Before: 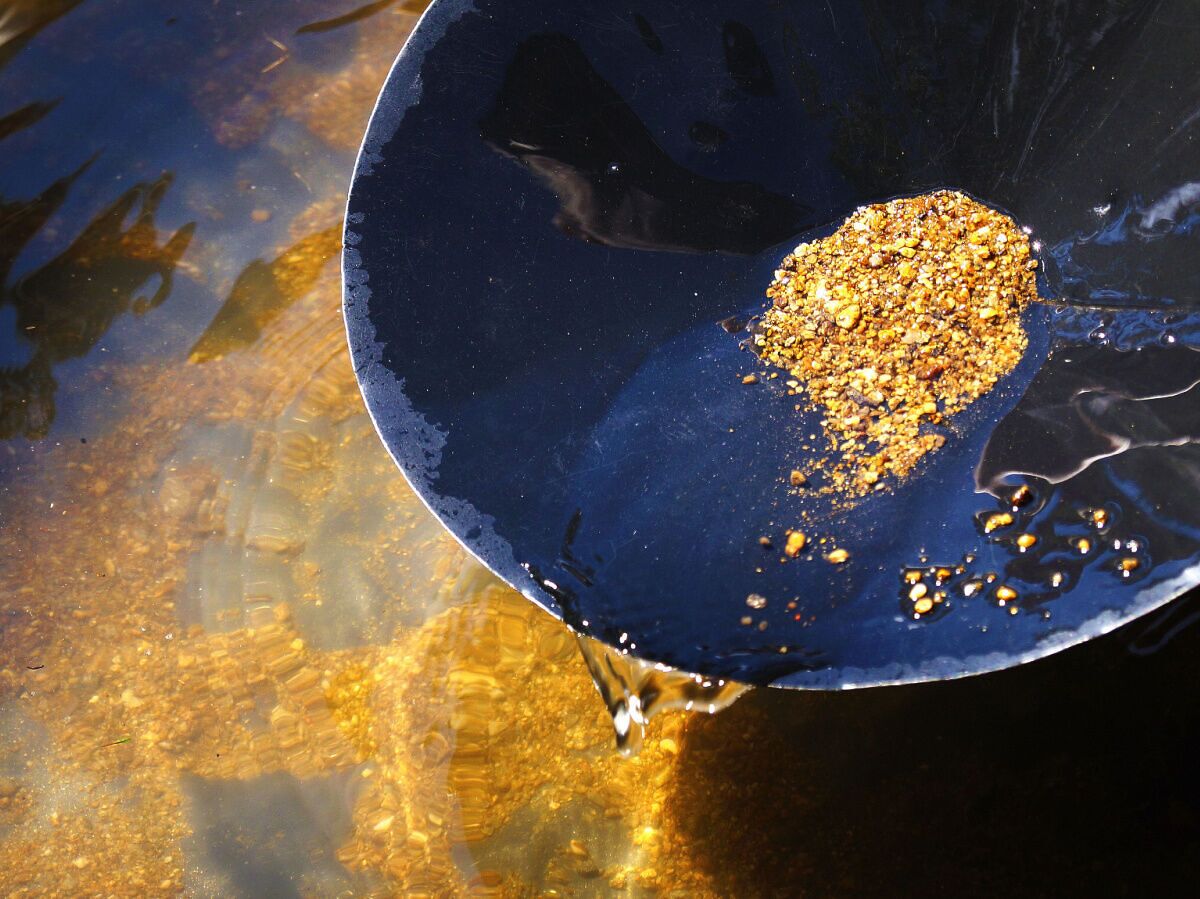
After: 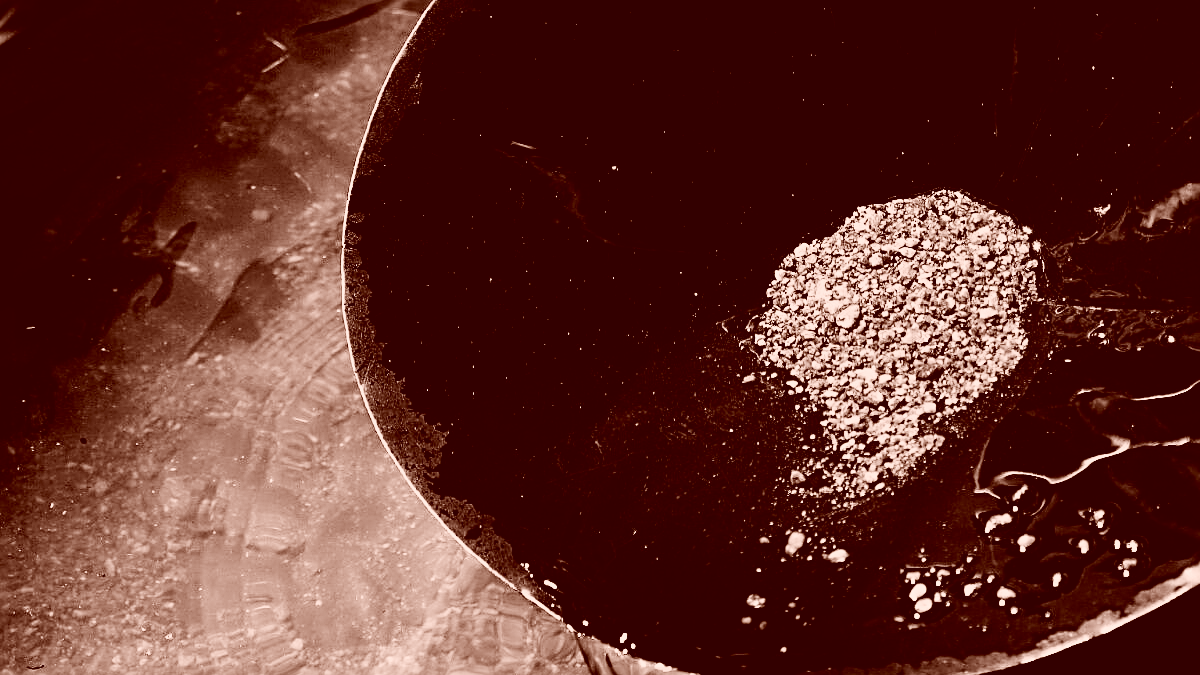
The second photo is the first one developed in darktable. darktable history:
crop: bottom 24.876%
filmic rgb: black relative exposure -5.04 EV, white relative exposure 3.98 EV, threshold 5.99 EV, hardness 2.9, contrast 1.393, highlights saturation mix -30.45%, enable highlight reconstruction true
contrast brightness saturation: contrast -0.036, brightness -0.581, saturation -0.988
exposure: black level correction 0.008, exposure 0.983 EV, compensate exposure bias true, compensate highlight preservation false
color correction: highlights a* 9.33, highlights b* 8.48, shadows a* 39.81, shadows b* 39.47, saturation 0.804
sharpen: radius 3.053, amount 0.755
